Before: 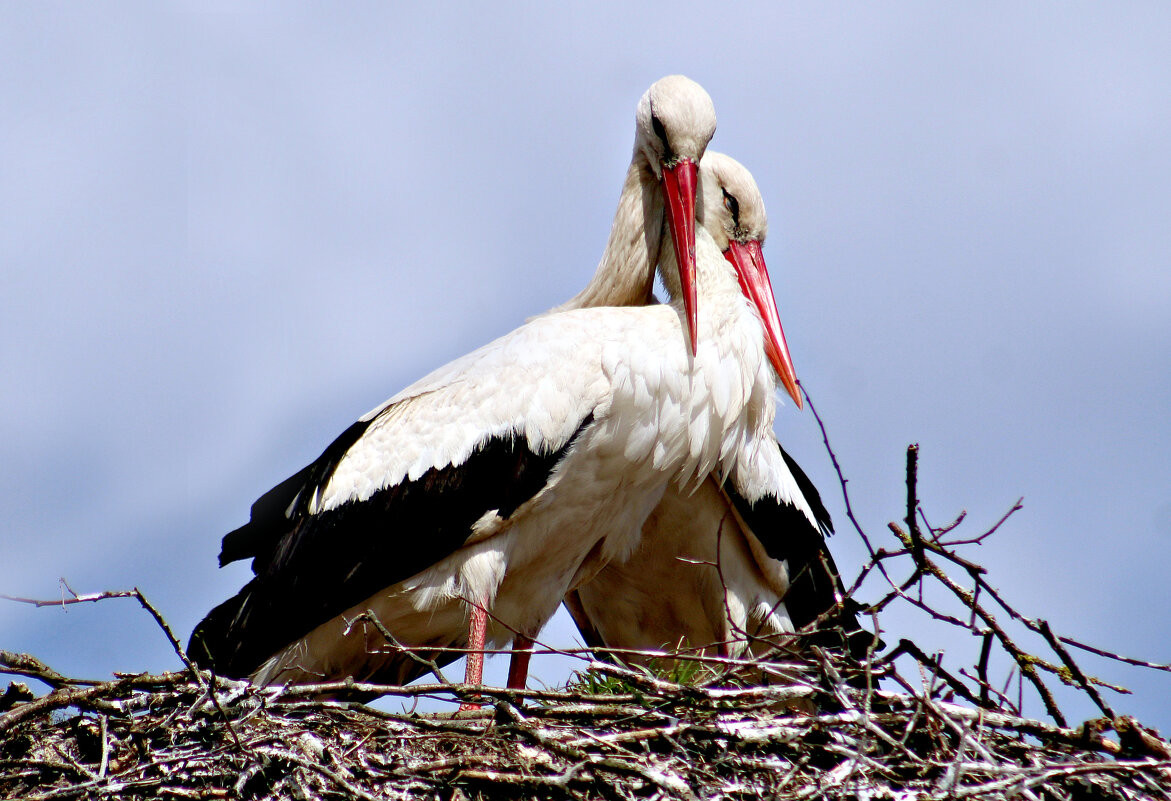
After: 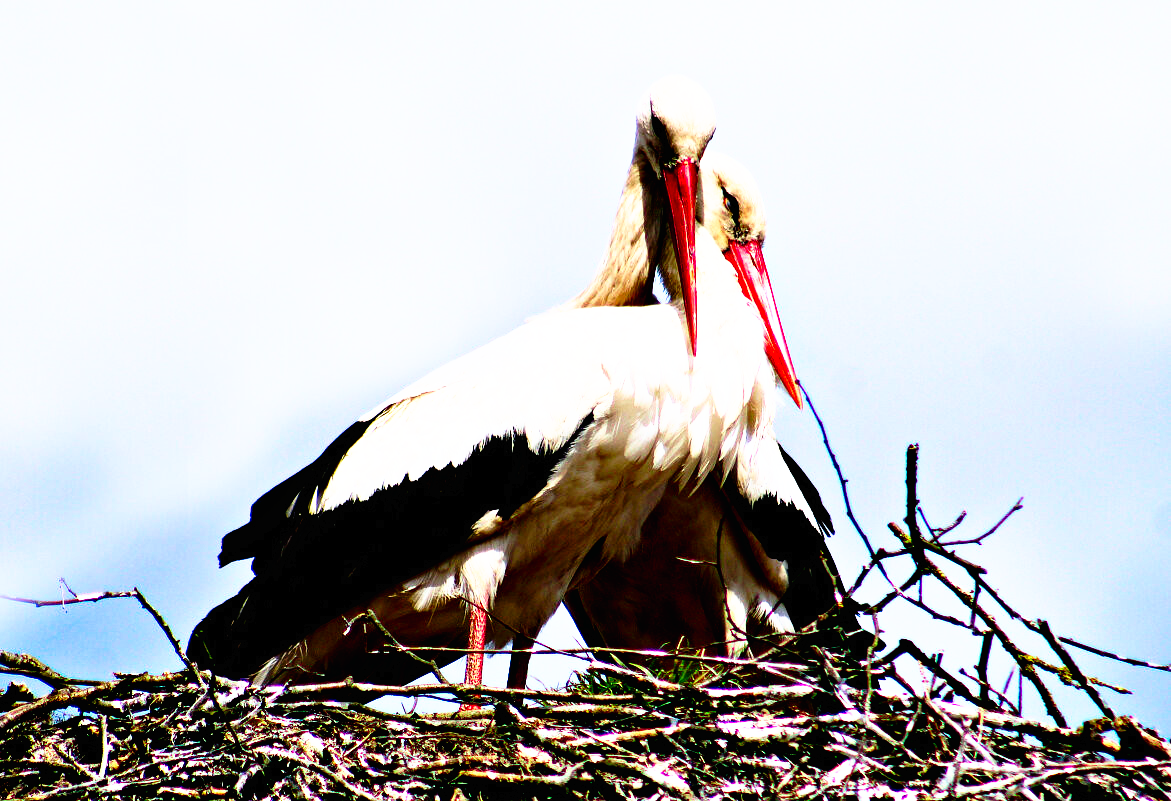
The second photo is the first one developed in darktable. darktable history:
contrast brightness saturation: contrast 0.24, brightness 0.26, saturation 0.39
tone curve: curves: ch0 [(0, 0) (0.003, 0.008) (0.011, 0.008) (0.025, 0.008) (0.044, 0.008) (0.069, 0.006) (0.1, 0.006) (0.136, 0.006) (0.177, 0.008) (0.224, 0.012) (0.277, 0.026) (0.335, 0.083) (0.399, 0.165) (0.468, 0.292) (0.543, 0.416) (0.623, 0.535) (0.709, 0.692) (0.801, 0.853) (0.898, 0.981) (1, 1)], preserve colors none
